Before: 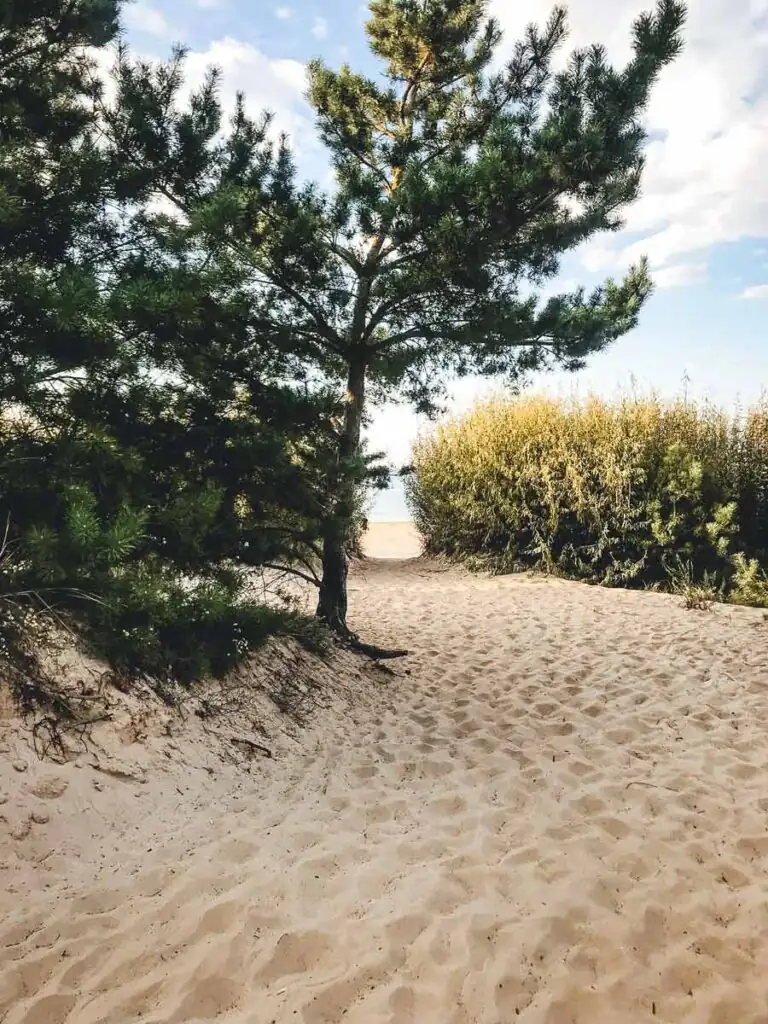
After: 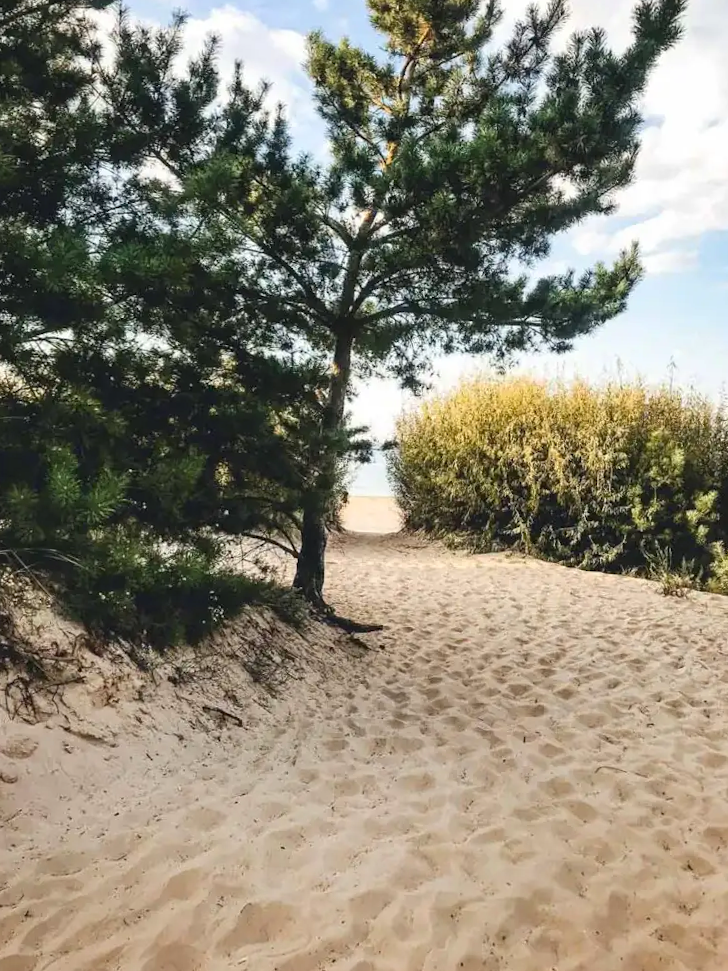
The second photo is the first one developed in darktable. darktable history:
contrast brightness saturation: contrast 0.04, saturation 0.07
crop and rotate: angle -2.38°
